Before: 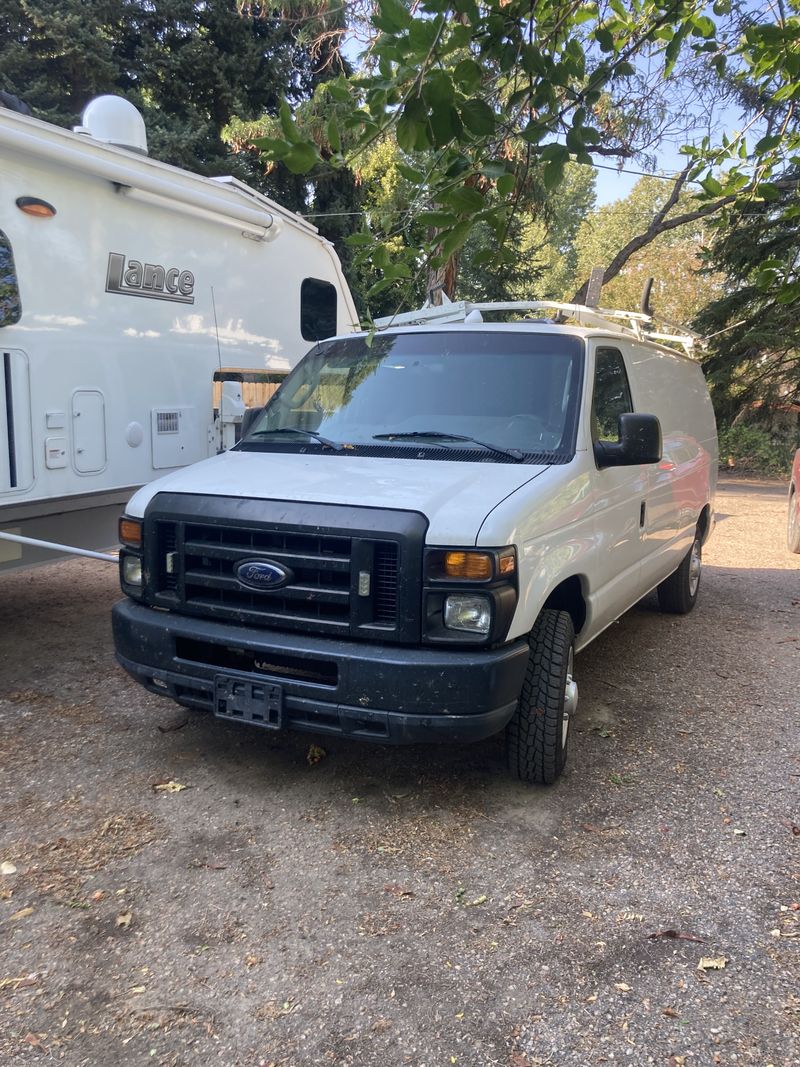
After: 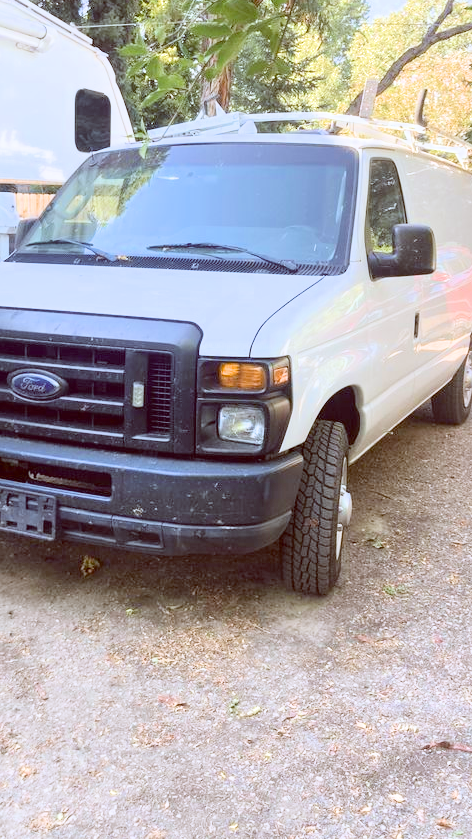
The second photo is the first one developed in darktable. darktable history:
crop and rotate: left 28.256%, top 17.734%, right 12.656%, bottom 3.573%
filmic rgb: black relative exposure -7.82 EV, white relative exposure 4.29 EV, hardness 3.86, color science v6 (2022)
color balance: lift [1, 1.011, 0.999, 0.989], gamma [1.109, 1.045, 1.039, 0.955], gain [0.917, 0.936, 0.952, 1.064], contrast 2.32%, contrast fulcrum 19%, output saturation 101%
exposure: black level correction 0, exposure 1.9 EV, compensate highlight preservation false
